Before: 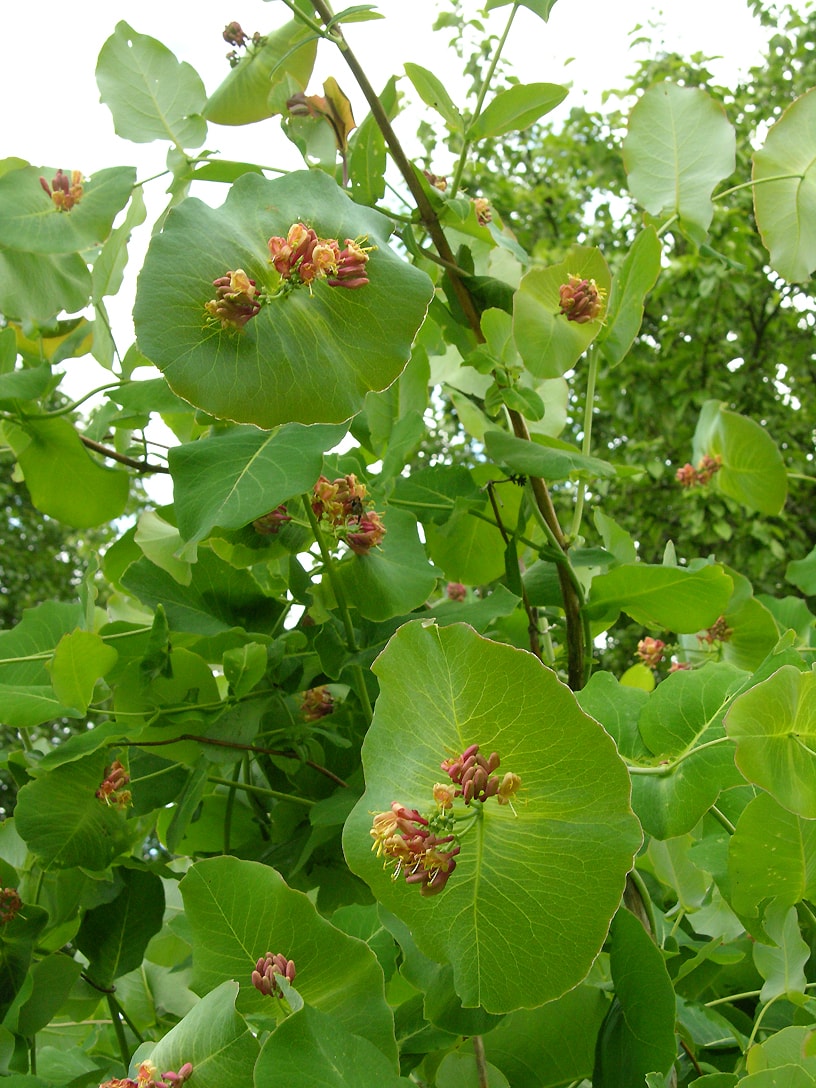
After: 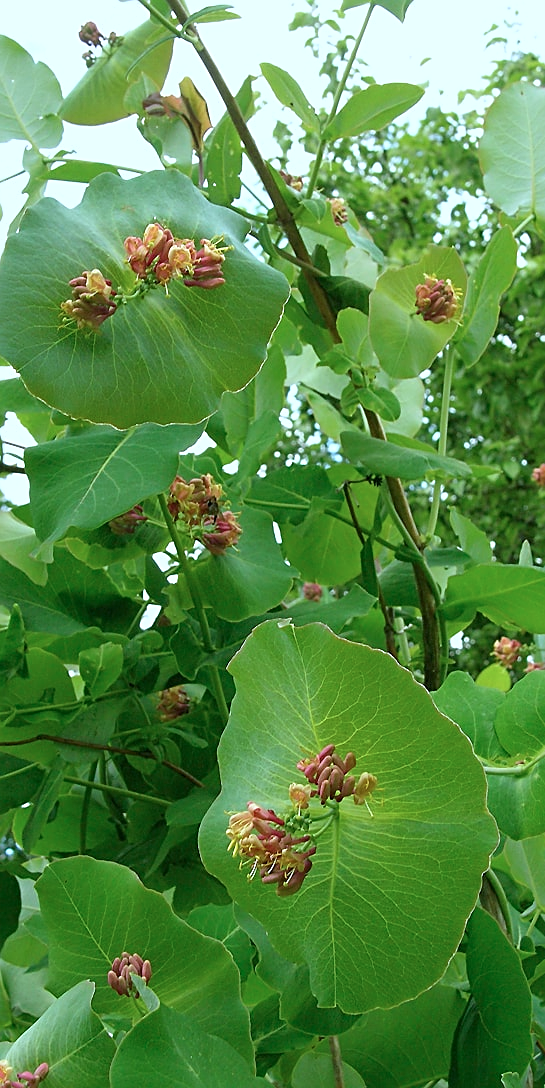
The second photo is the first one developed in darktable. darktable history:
crop and rotate: left 17.732%, right 15.423%
tone equalizer: on, module defaults
color calibration: x 0.38, y 0.39, temperature 4086.04 K
sharpen: on, module defaults
